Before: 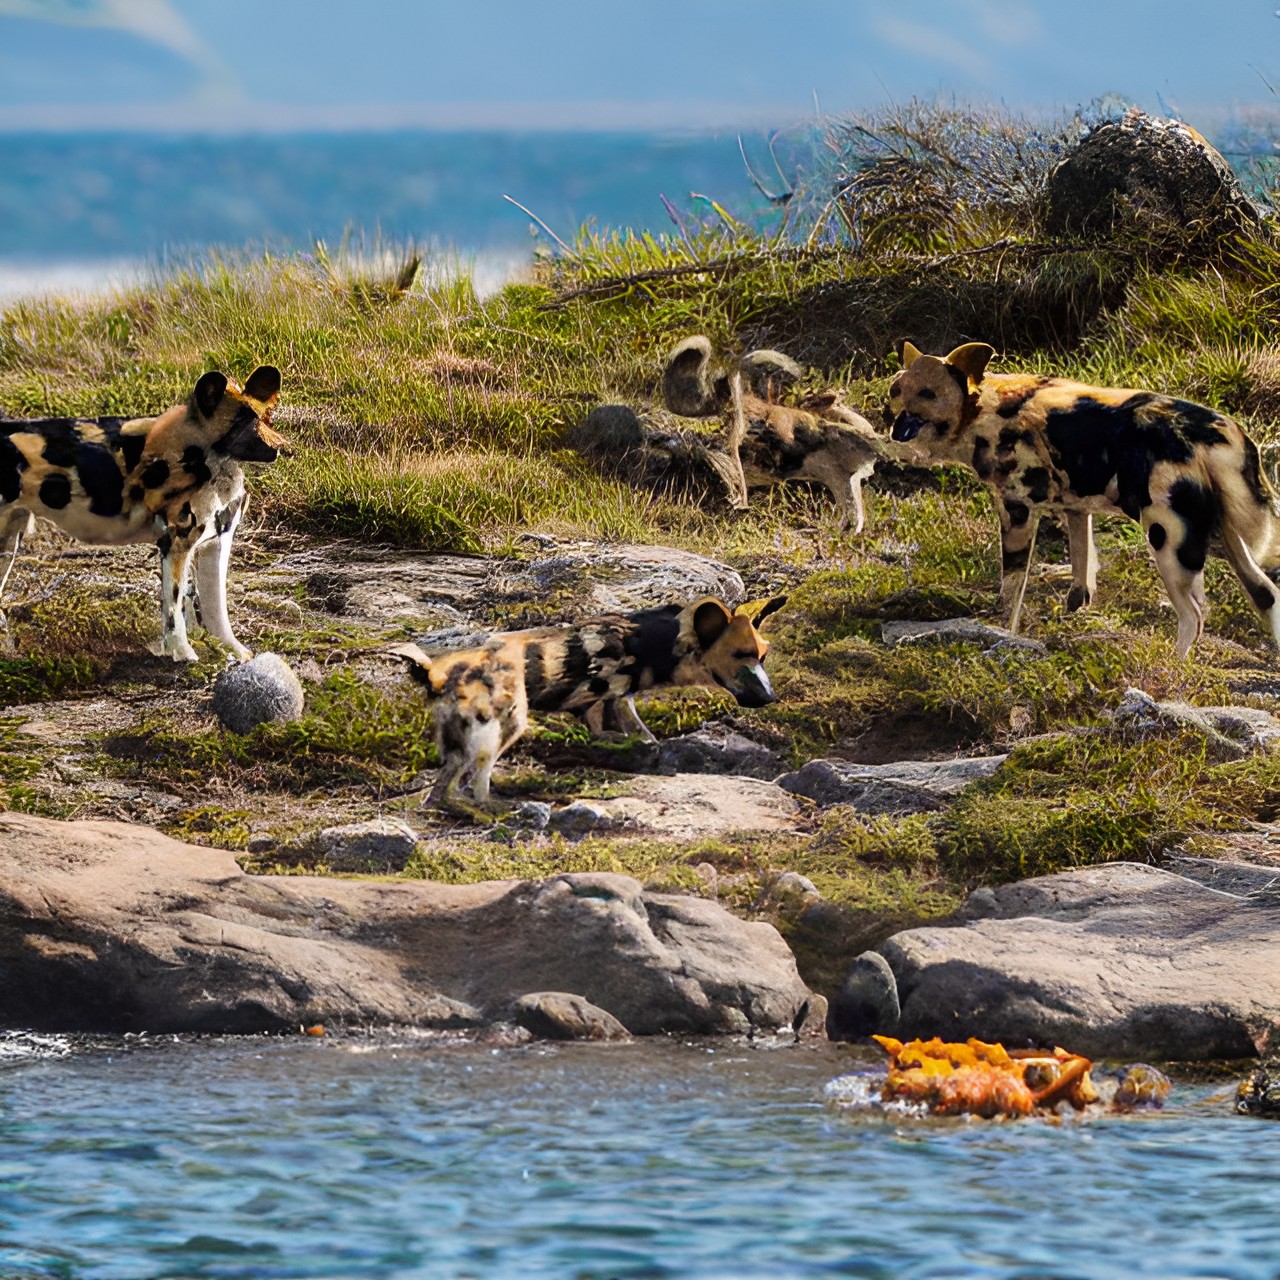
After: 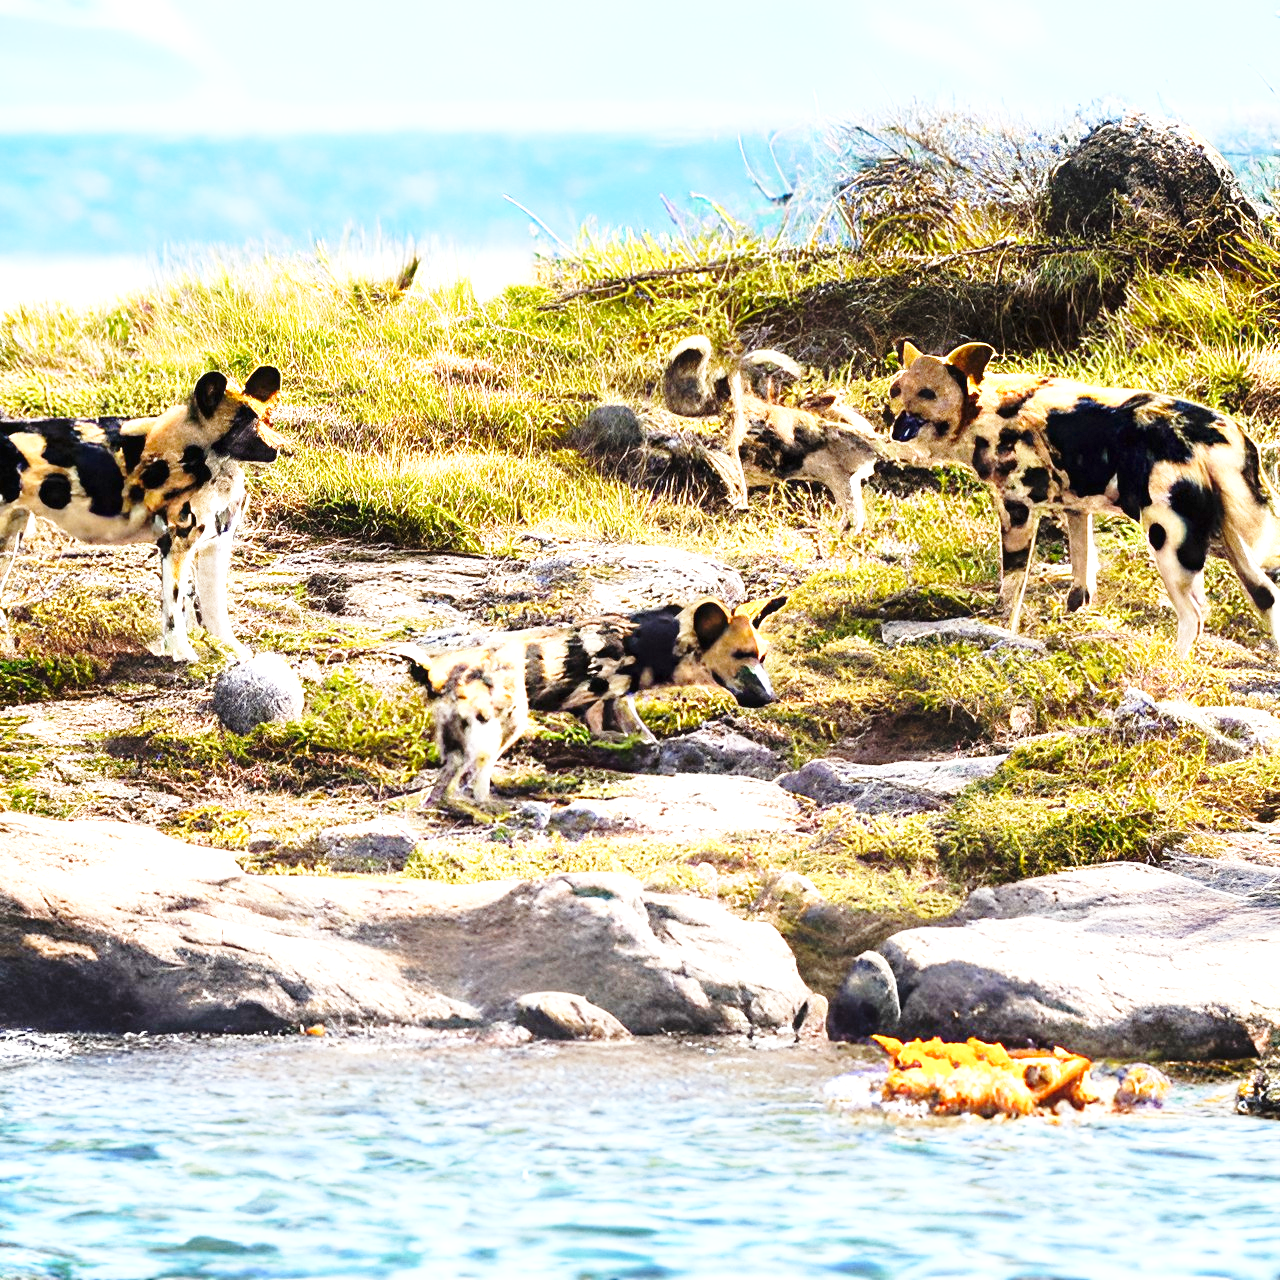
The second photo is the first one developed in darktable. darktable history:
exposure: black level correction 0, exposure 1.4 EV, compensate highlight preservation false
base curve: curves: ch0 [(0, 0) (0.028, 0.03) (0.121, 0.232) (0.46, 0.748) (0.859, 0.968) (1, 1)], preserve colors none
